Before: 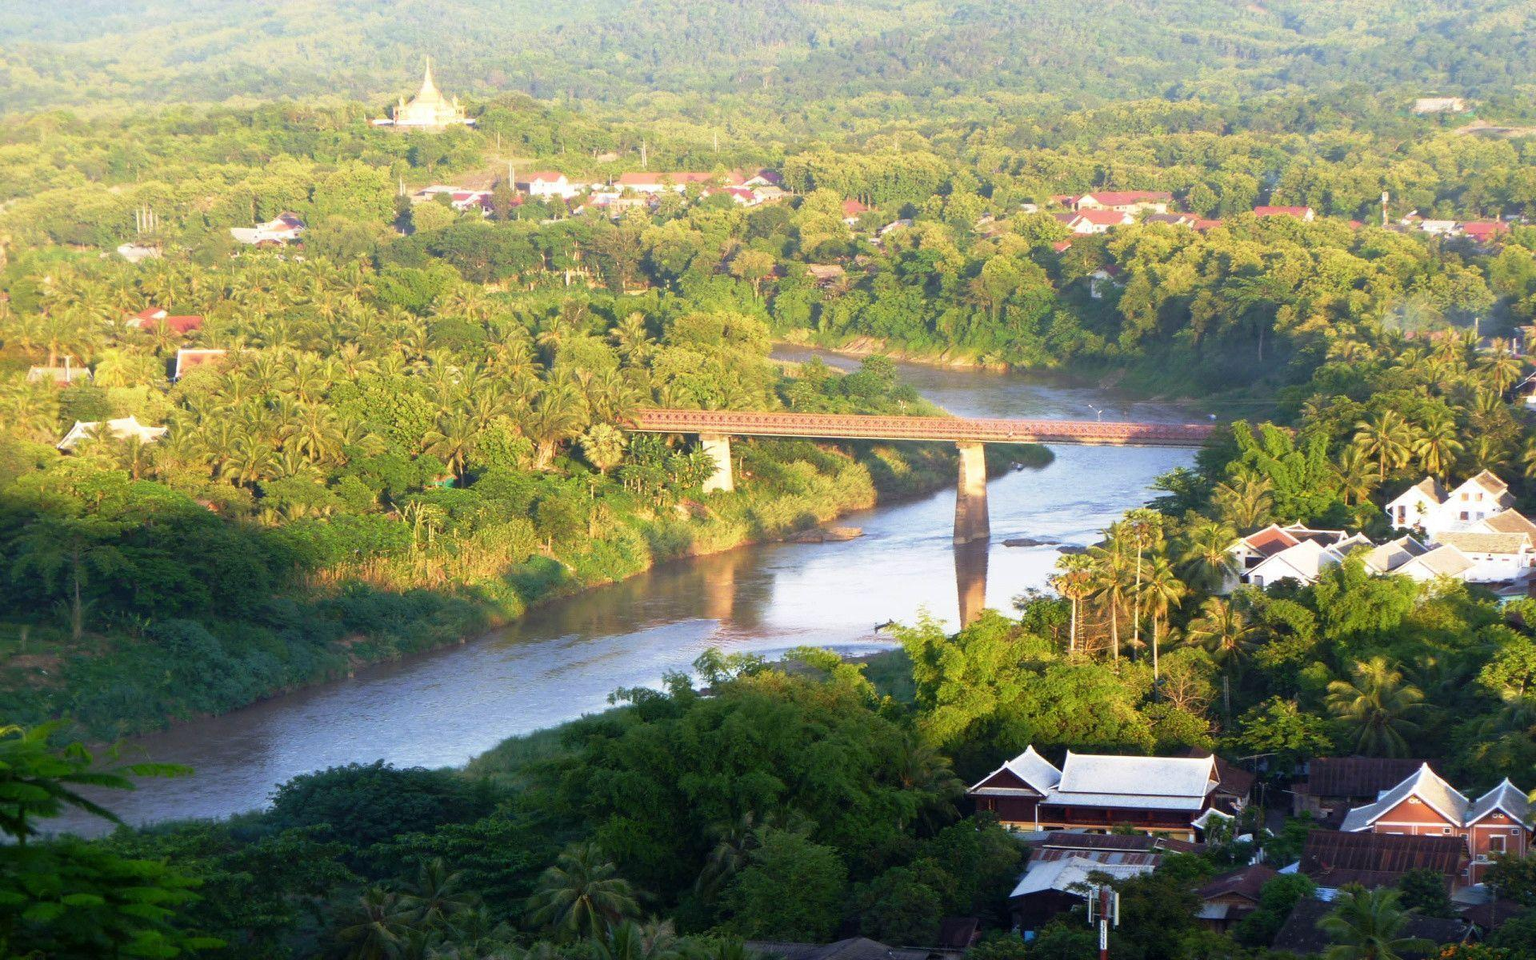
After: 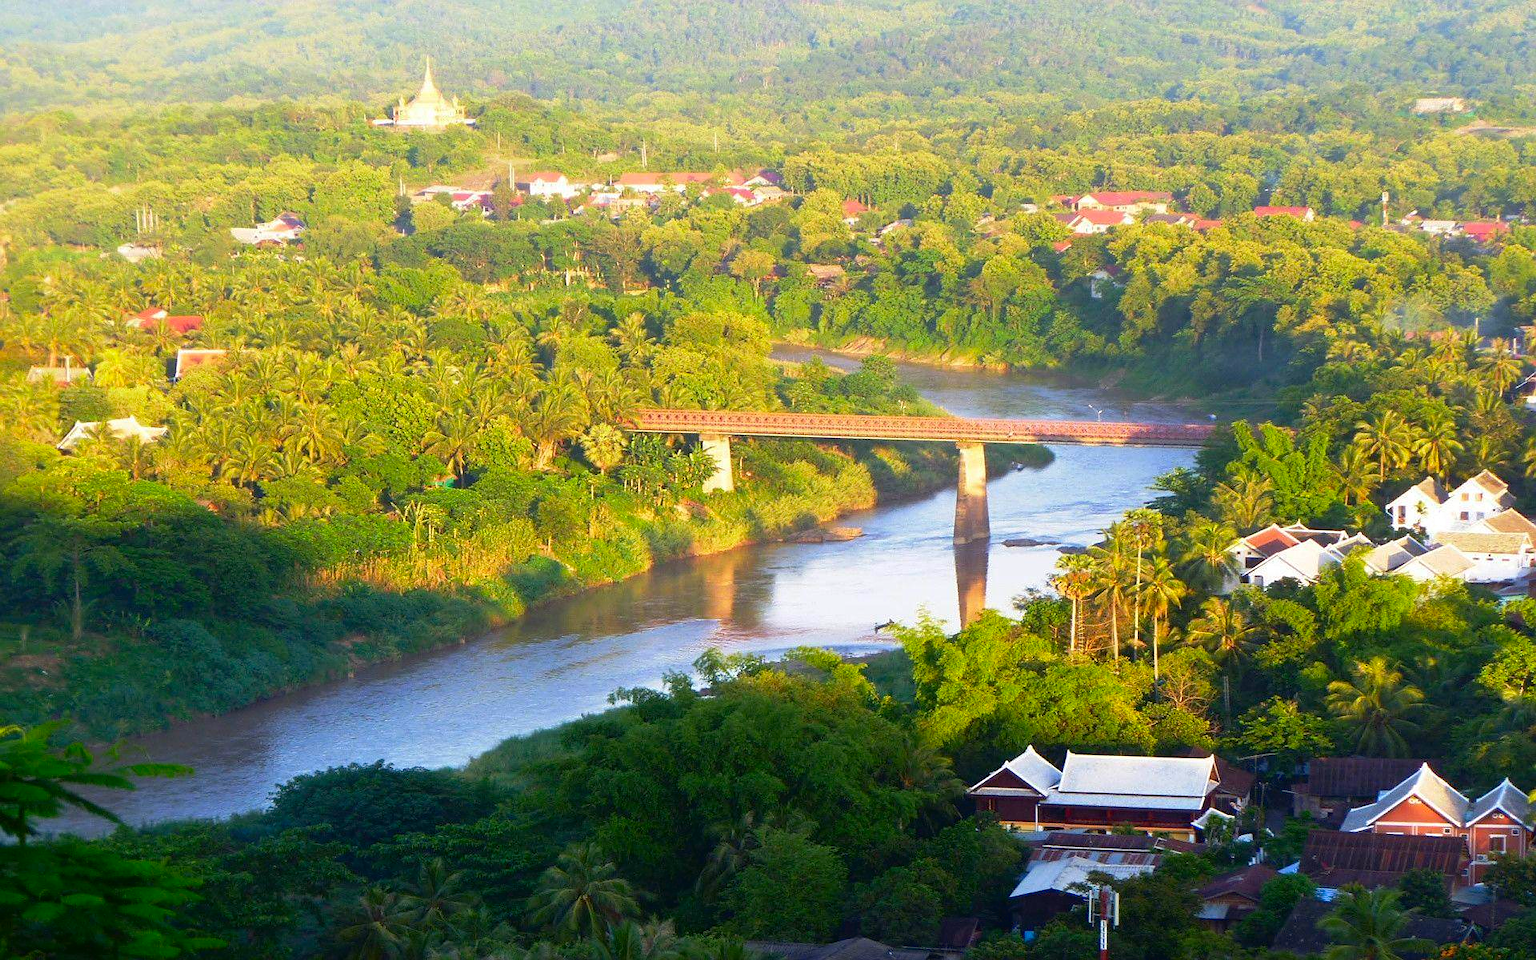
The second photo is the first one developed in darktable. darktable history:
sharpen: radius 0.982, amount 0.603
color correction: highlights b* 0.008, saturation 1.35
tone curve: curves: ch0 [(0, 0) (0.003, 0.022) (0.011, 0.027) (0.025, 0.038) (0.044, 0.056) (0.069, 0.081) (0.1, 0.11) (0.136, 0.145) (0.177, 0.185) (0.224, 0.229) (0.277, 0.278) (0.335, 0.335) (0.399, 0.399) (0.468, 0.468) (0.543, 0.543) (0.623, 0.623) (0.709, 0.705) (0.801, 0.793) (0.898, 0.887) (1, 1)], color space Lab, linked channels, preserve colors none
